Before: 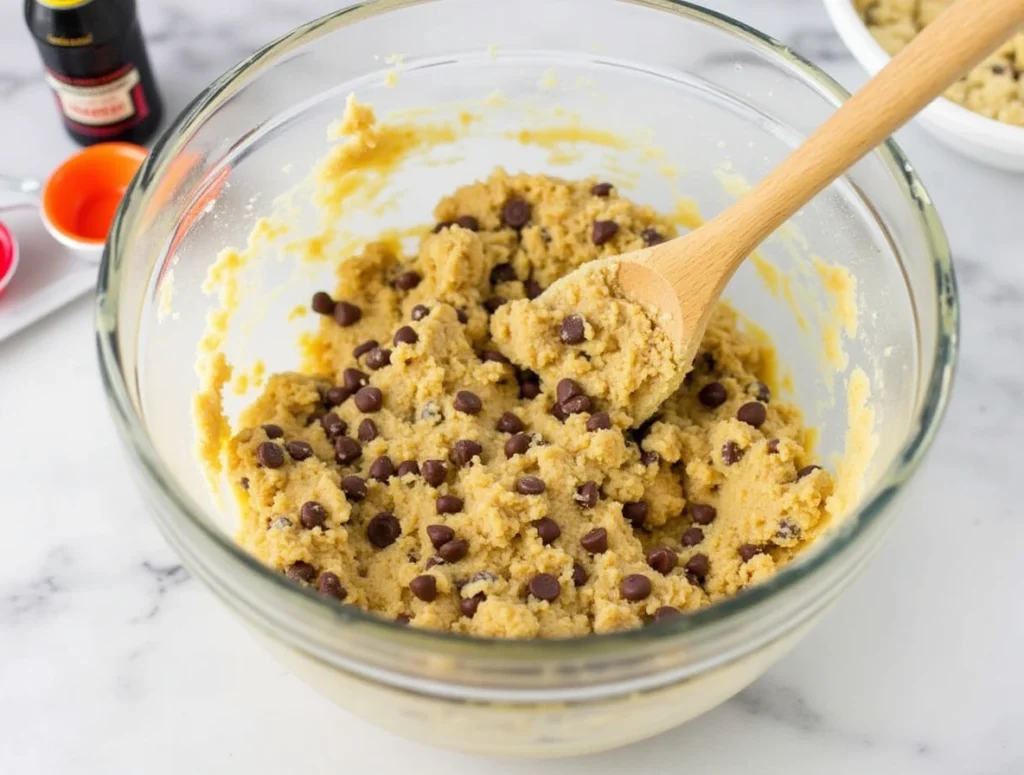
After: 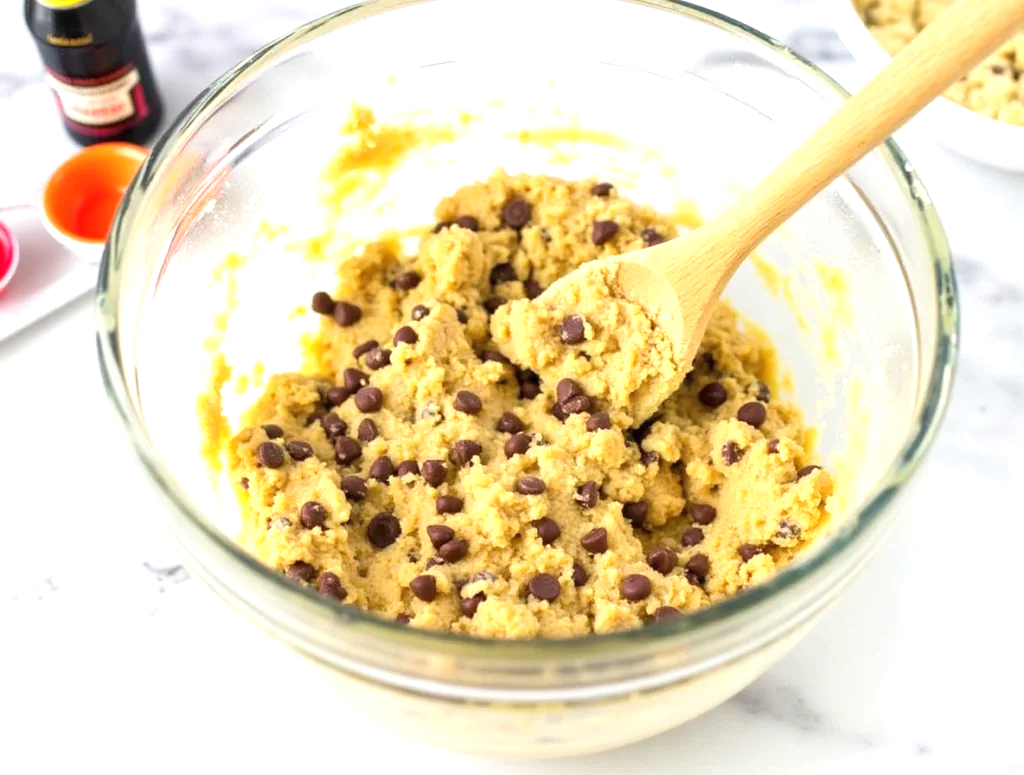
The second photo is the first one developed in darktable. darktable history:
velvia: strength 14.72%
tone equalizer: on, module defaults
exposure: black level correction 0, exposure 0.694 EV, compensate exposure bias true, compensate highlight preservation false
